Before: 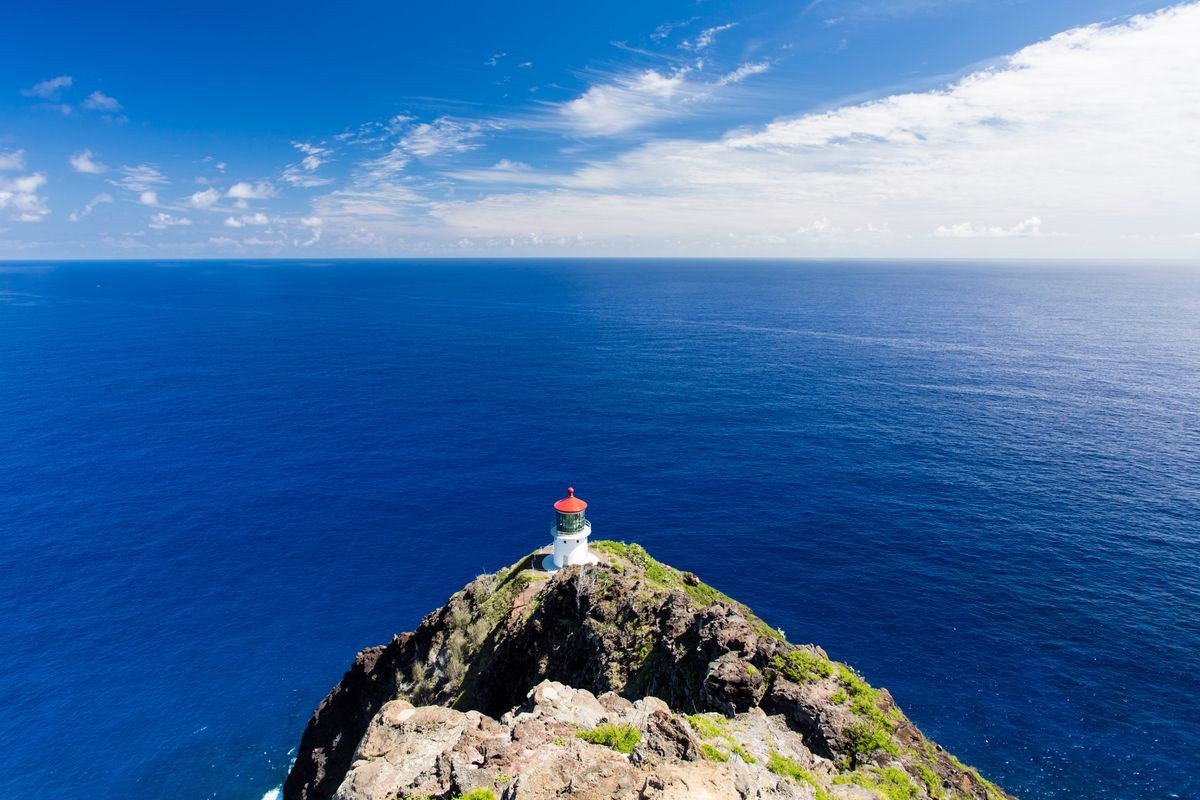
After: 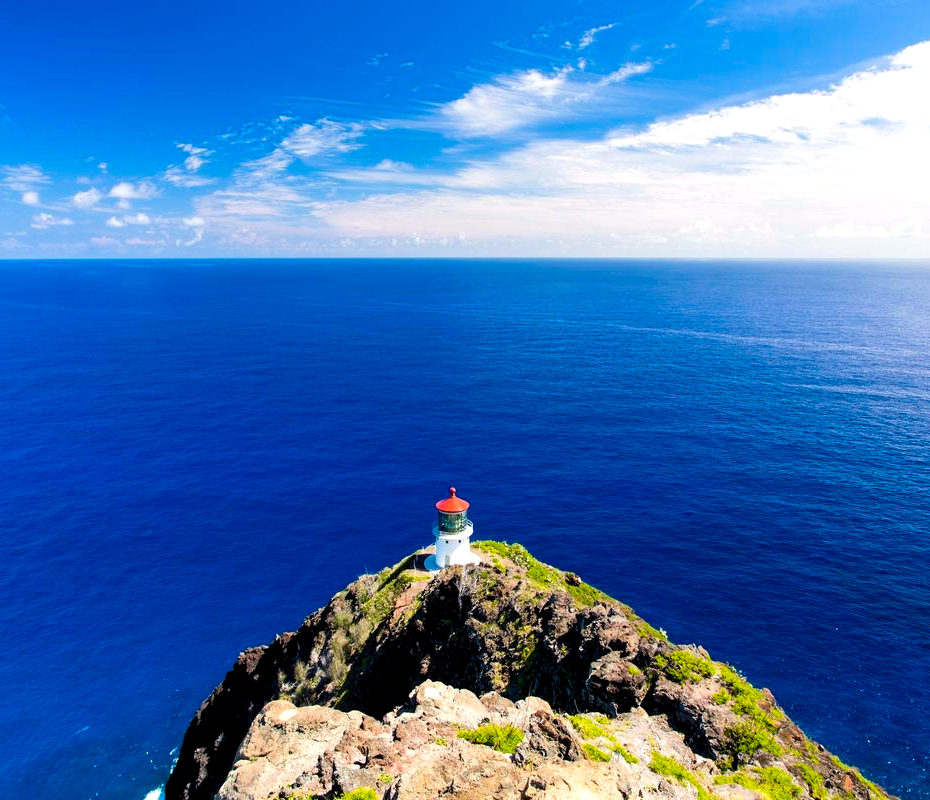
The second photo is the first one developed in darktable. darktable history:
color balance rgb: highlights gain › chroma 1.018%, highlights gain › hue 60.04°, global offset › luminance -0.49%, linear chroma grading › global chroma -15.938%, perceptual saturation grading › global saturation 3.471%, perceptual brilliance grading › highlights 8.049%, perceptual brilliance grading › mid-tones 4.124%, perceptual brilliance grading › shadows 2.124%, global vibrance 59.174%
crop: left 9.851%, right 12.599%
